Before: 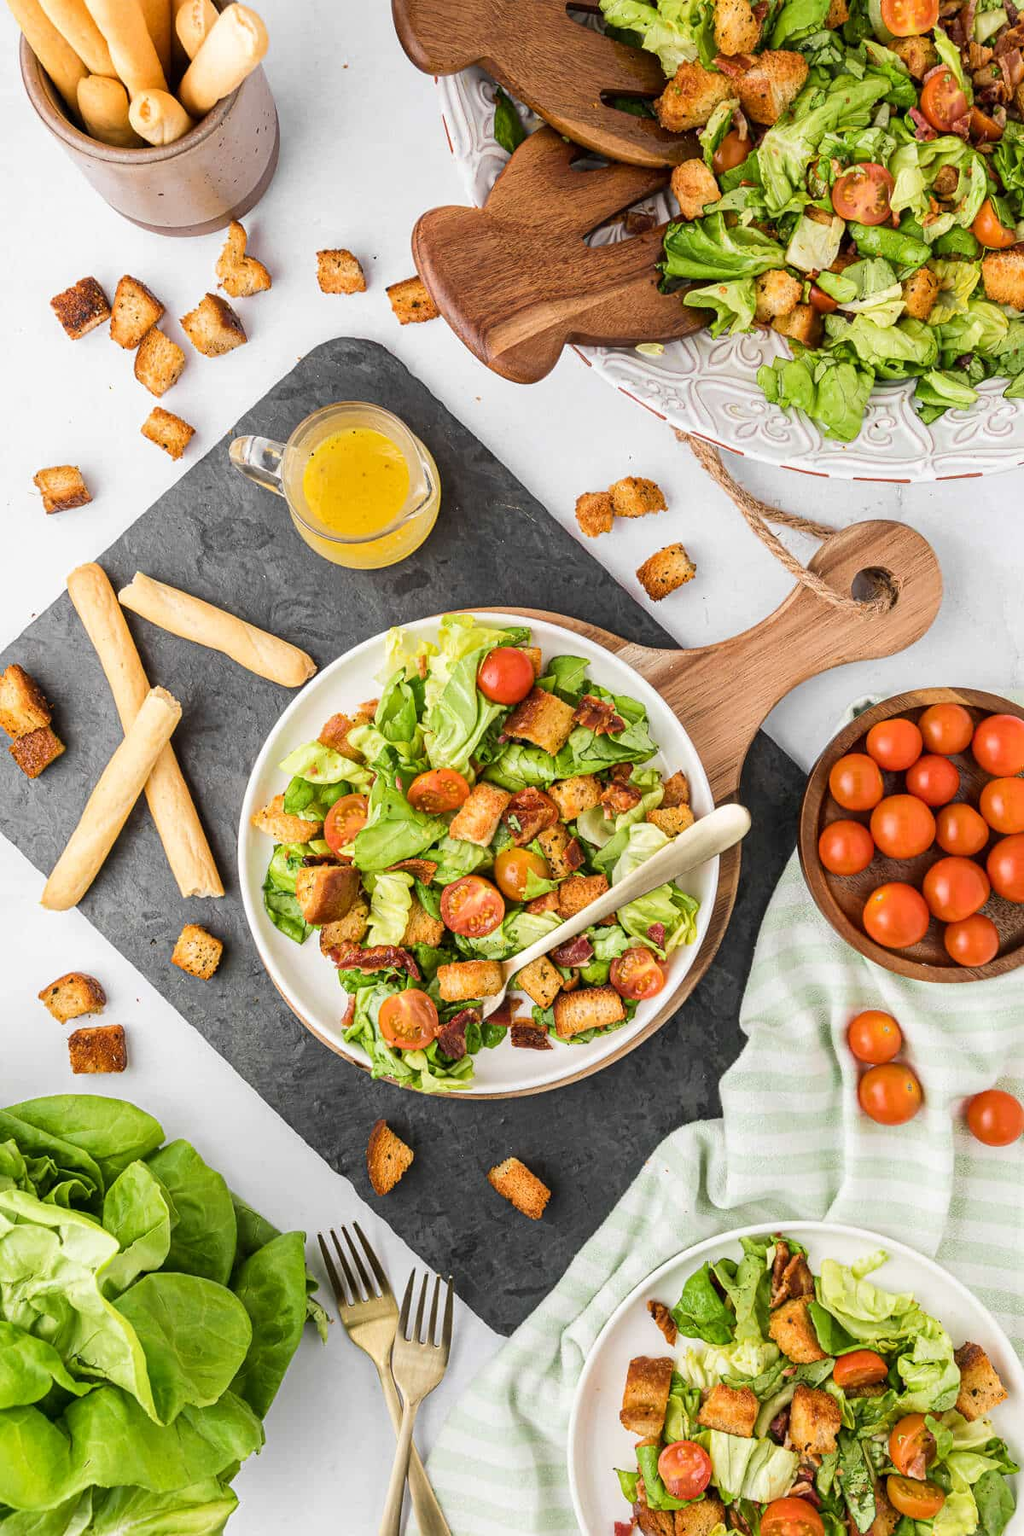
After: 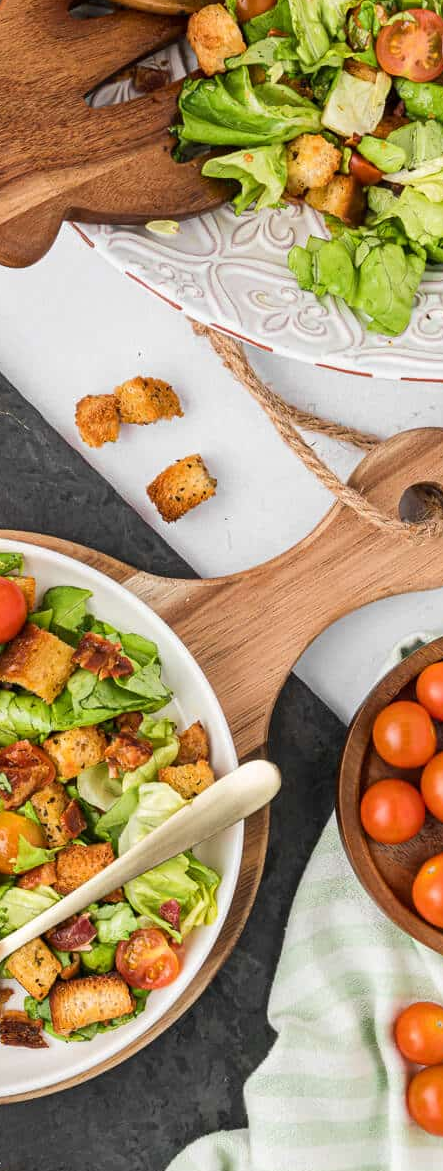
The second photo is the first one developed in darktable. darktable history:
crop and rotate: left 49.929%, top 10.132%, right 13.123%, bottom 24.764%
